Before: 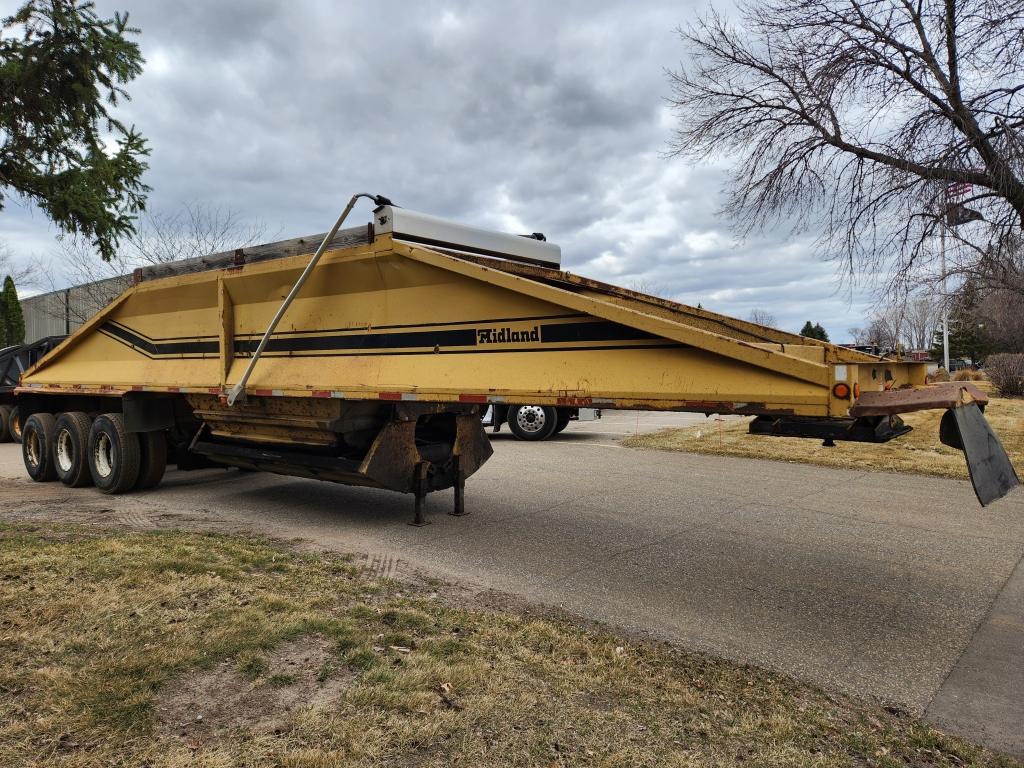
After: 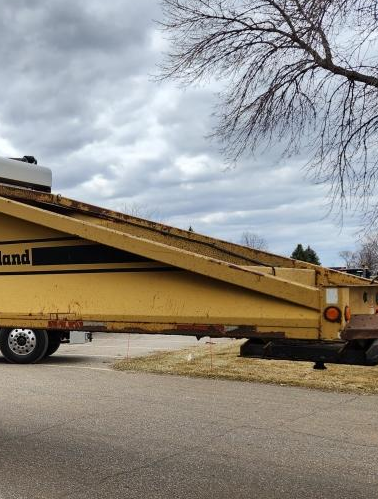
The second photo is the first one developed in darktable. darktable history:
crop and rotate: left 49.784%, top 10.152%, right 13.211%, bottom 24.773%
